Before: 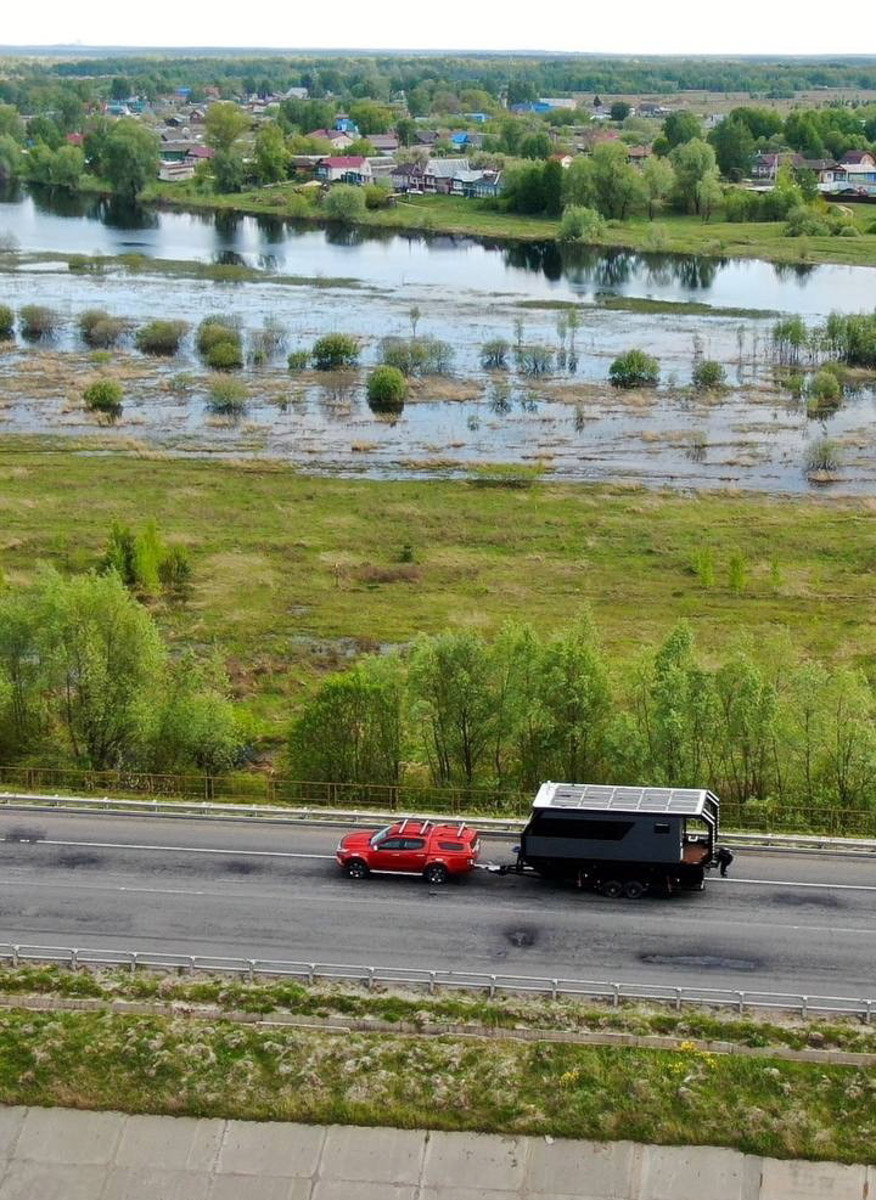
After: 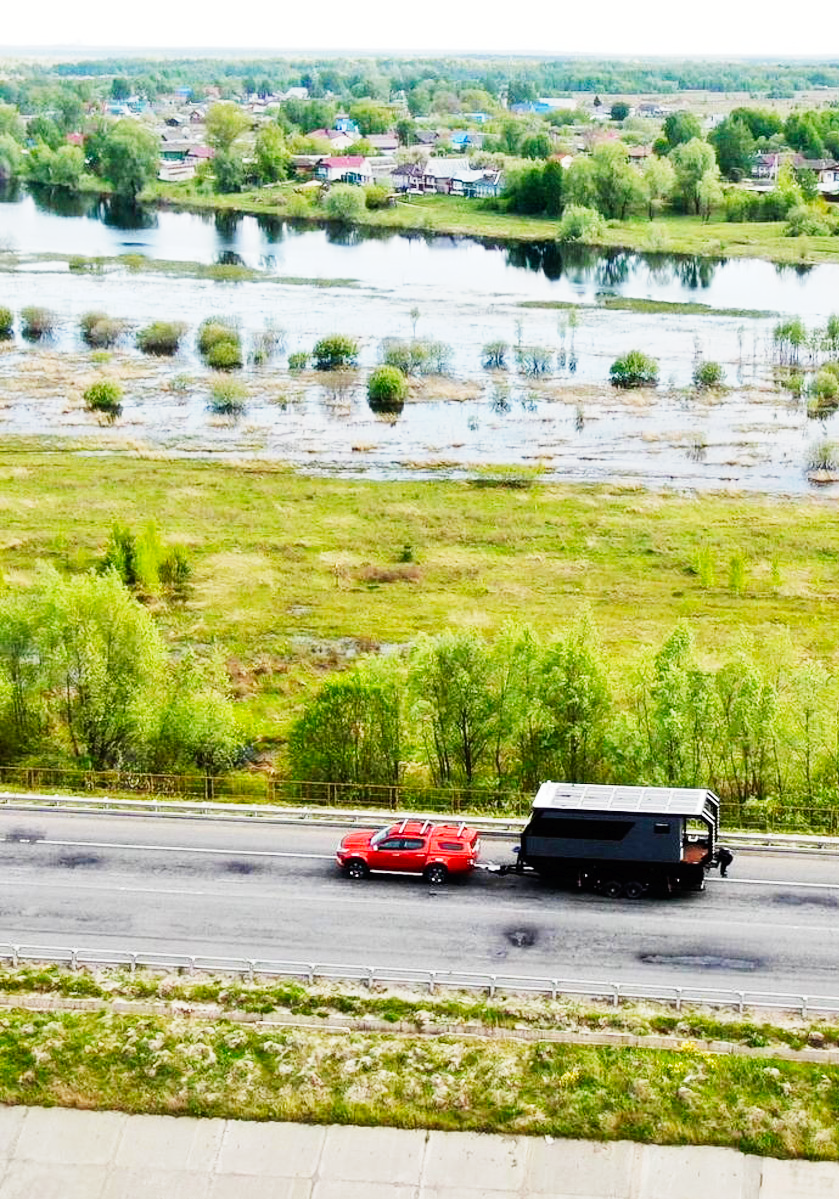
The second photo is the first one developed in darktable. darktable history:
base curve: curves: ch0 [(0, 0) (0, 0.001) (0.001, 0.001) (0.004, 0.002) (0.007, 0.004) (0.015, 0.013) (0.033, 0.045) (0.052, 0.096) (0.075, 0.17) (0.099, 0.241) (0.163, 0.42) (0.219, 0.55) (0.259, 0.616) (0.327, 0.722) (0.365, 0.765) (0.522, 0.873) (0.547, 0.881) (0.689, 0.919) (0.826, 0.952) (1, 1)], preserve colors none
crop: right 4.126%, bottom 0.031%
